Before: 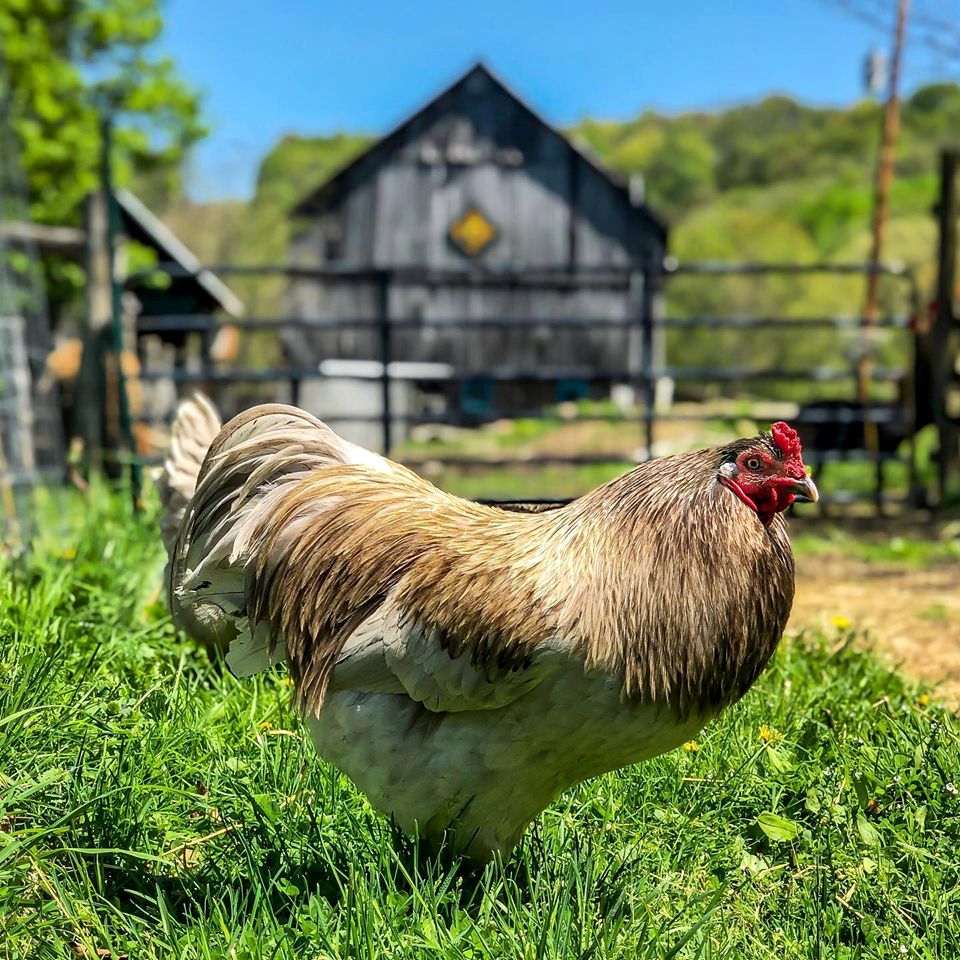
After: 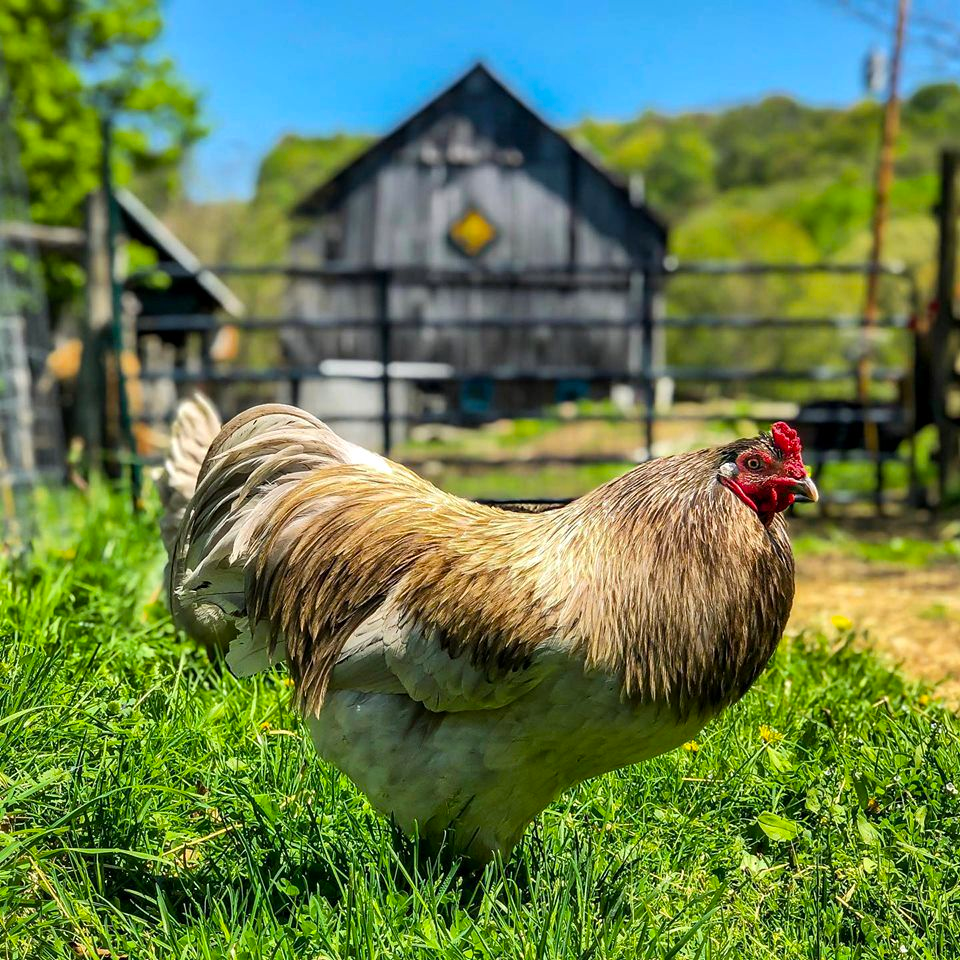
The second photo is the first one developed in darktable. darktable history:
shadows and highlights: shadows 29.8, highlights -30.27, low approximation 0.01, soften with gaussian
color balance rgb: perceptual saturation grading › global saturation 16.328%
